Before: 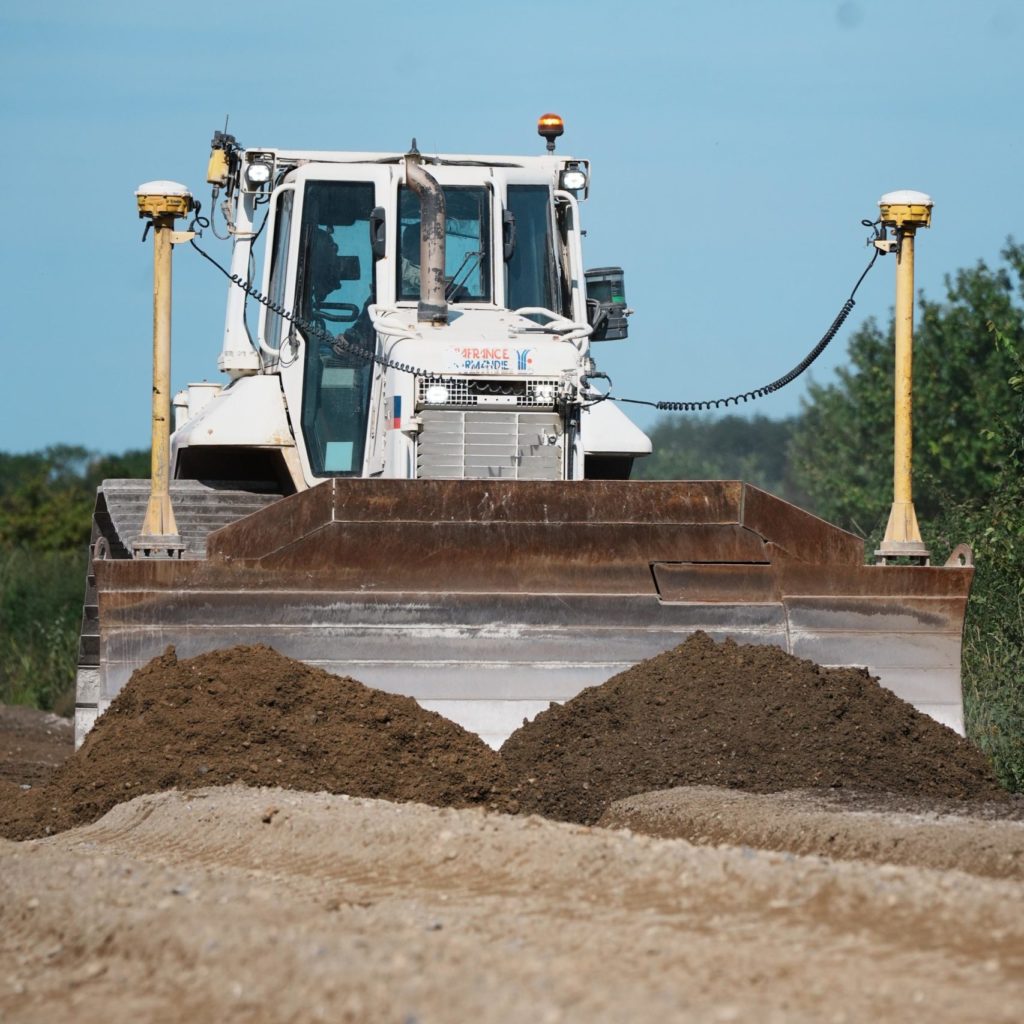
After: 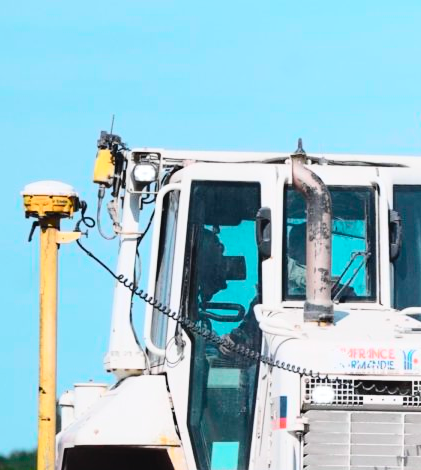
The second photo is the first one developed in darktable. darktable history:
crop and rotate: left 11.21%, top 0.049%, right 47.656%, bottom 54.028%
tone curve: curves: ch0 [(0, 0.023) (0.103, 0.087) (0.295, 0.297) (0.445, 0.531) (0.553, 0.665) (0.735, 0.843) (0.994, 1)]; ch1 [(0, 0) (0.427, 0.346) (0.456, 0.426) (0.484, 0.483) (0.509, 0.514) (0.535, 0.56) (0.581, 0.632) (0.646, 0.715) (1, 1)]; ch2 [(0, 0) (0.369, 0.388) (0.449, 0.431) (0.501, 0.495) (0.533, 0.518) (0.572, 0.612) (0.677, 0.752) (1, 1)], color space Lab, independent channels, preserve colors none
contrast brightness saturation: contrast 0.052, brightness 0.067, saturation 0.009
